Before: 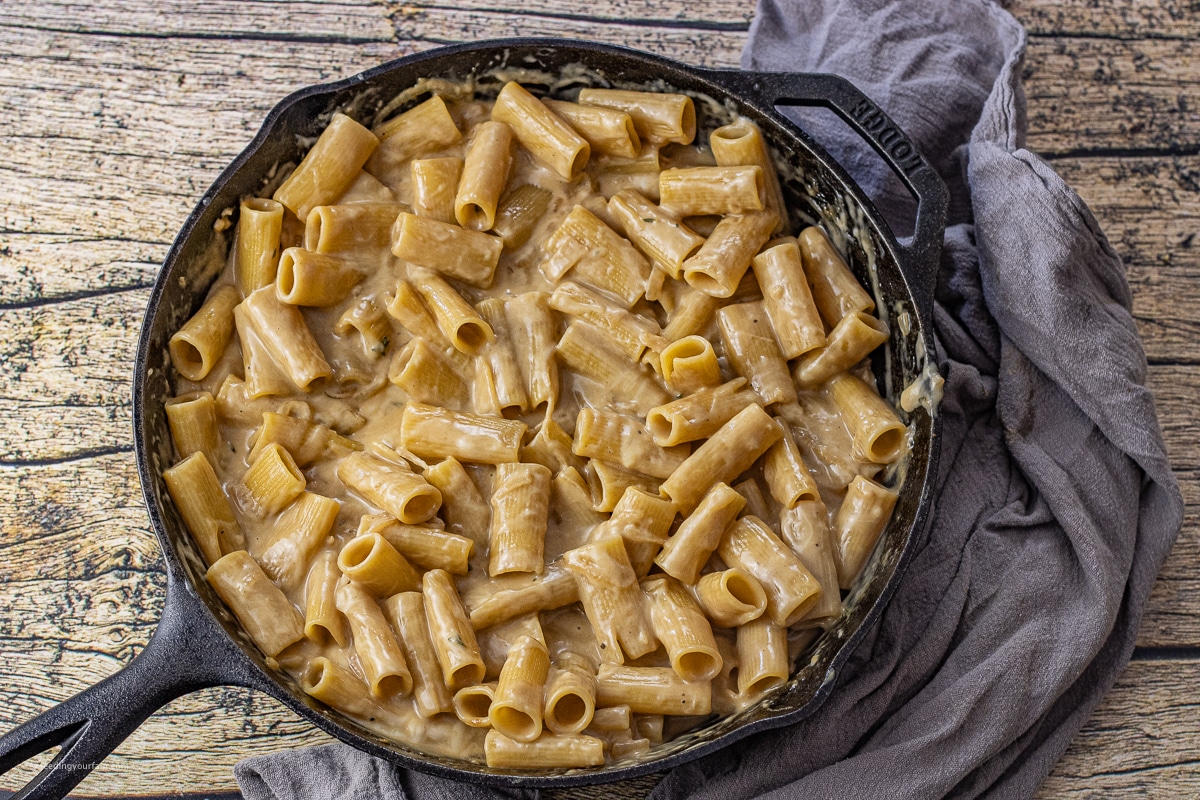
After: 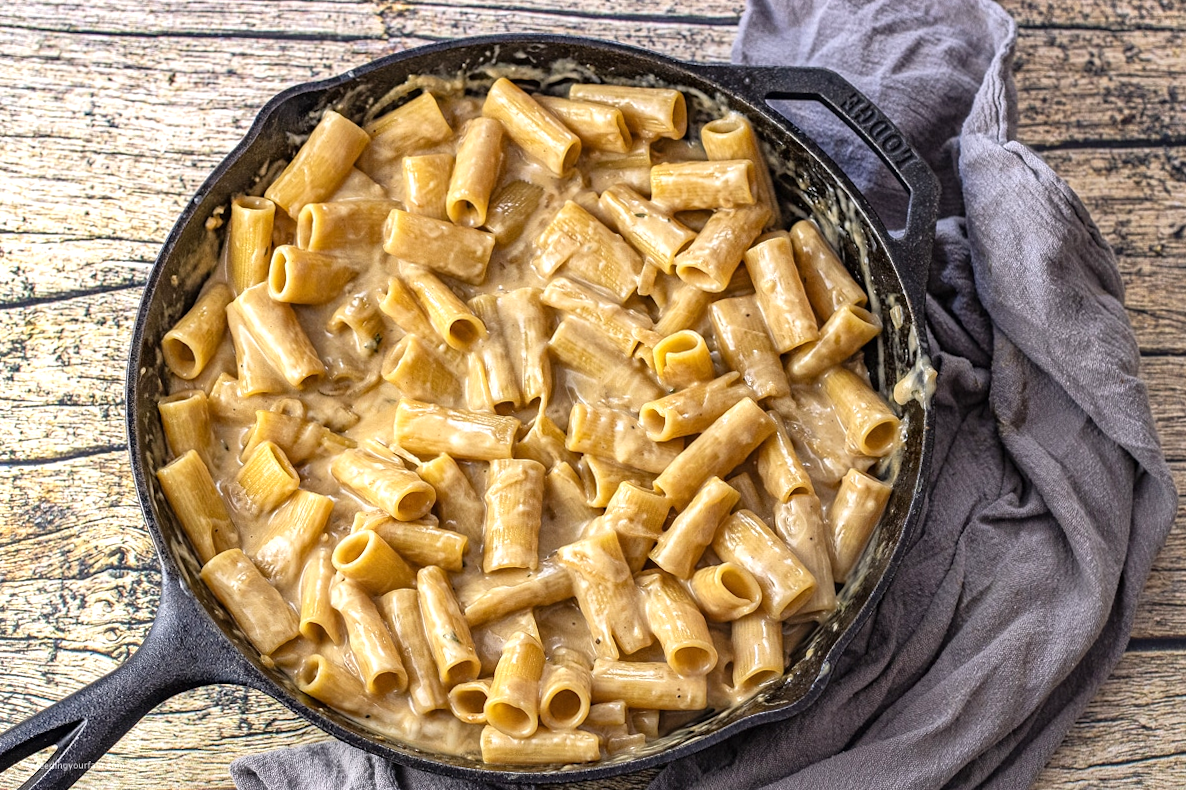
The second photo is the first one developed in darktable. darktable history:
exposure: exposure 0.636 EV, compensate highlight preservation false
rotate and perspective: rotation -0.45°, automatic cropping original format, crop left 0.008, crop right 0.992, crop top 0.012, crop bottom 0.988
